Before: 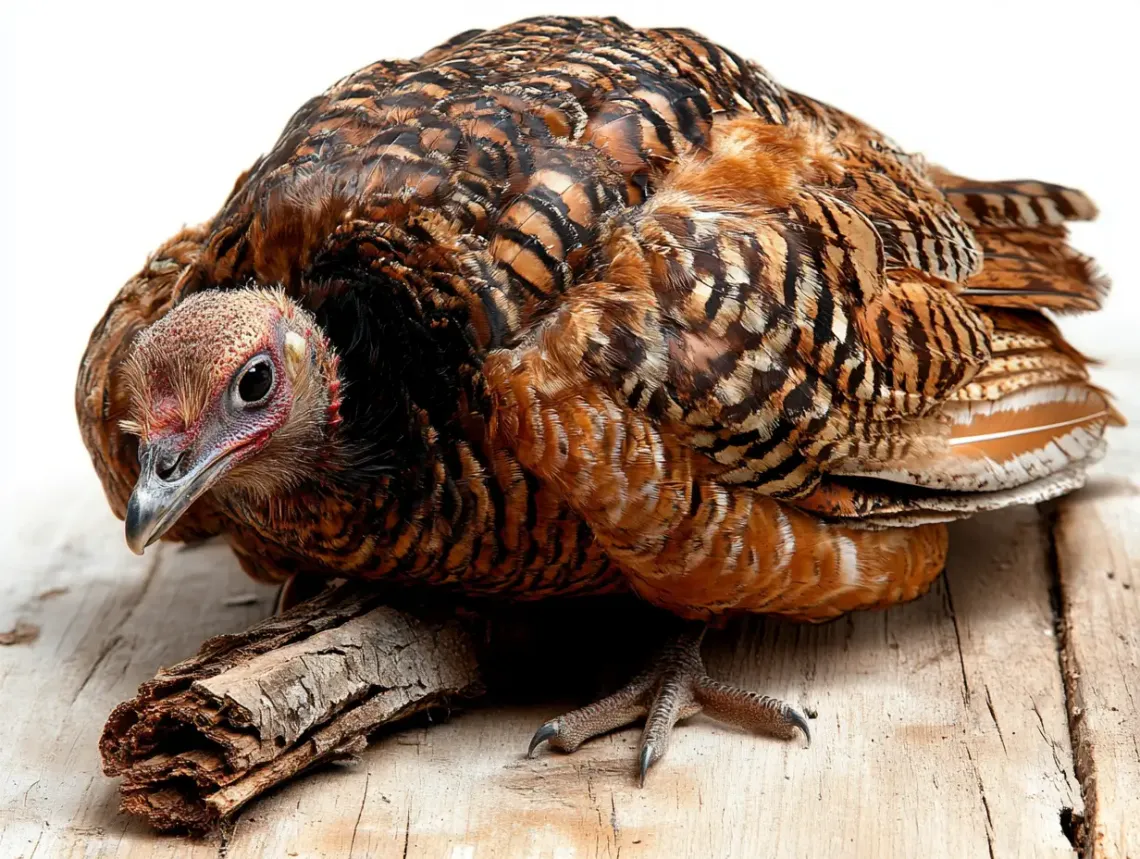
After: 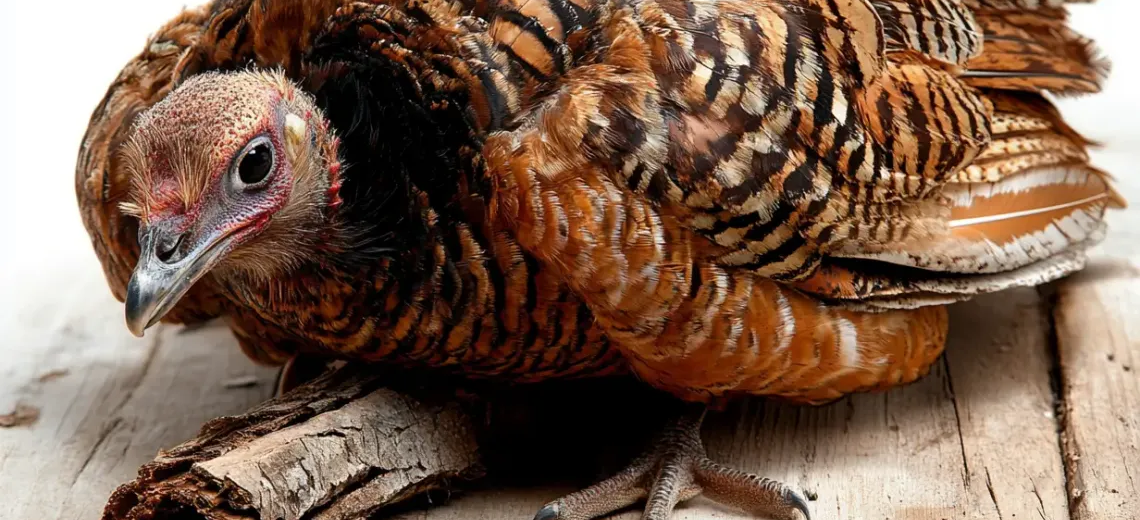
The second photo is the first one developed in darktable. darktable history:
crop and rotate: top 25.445%, bottom 13.977%
